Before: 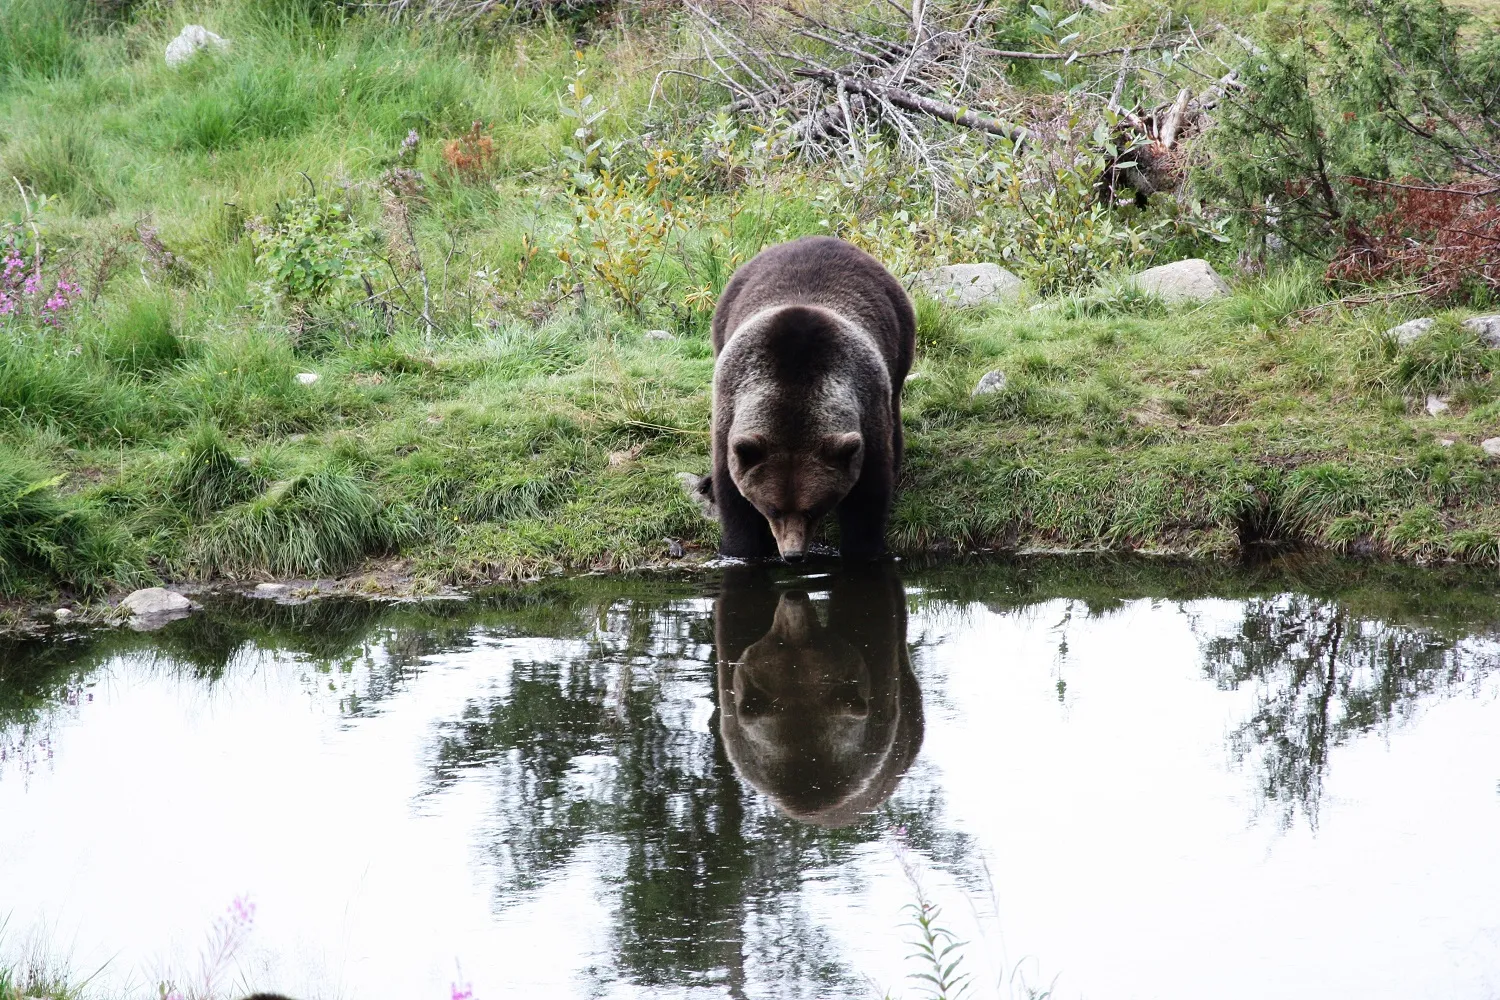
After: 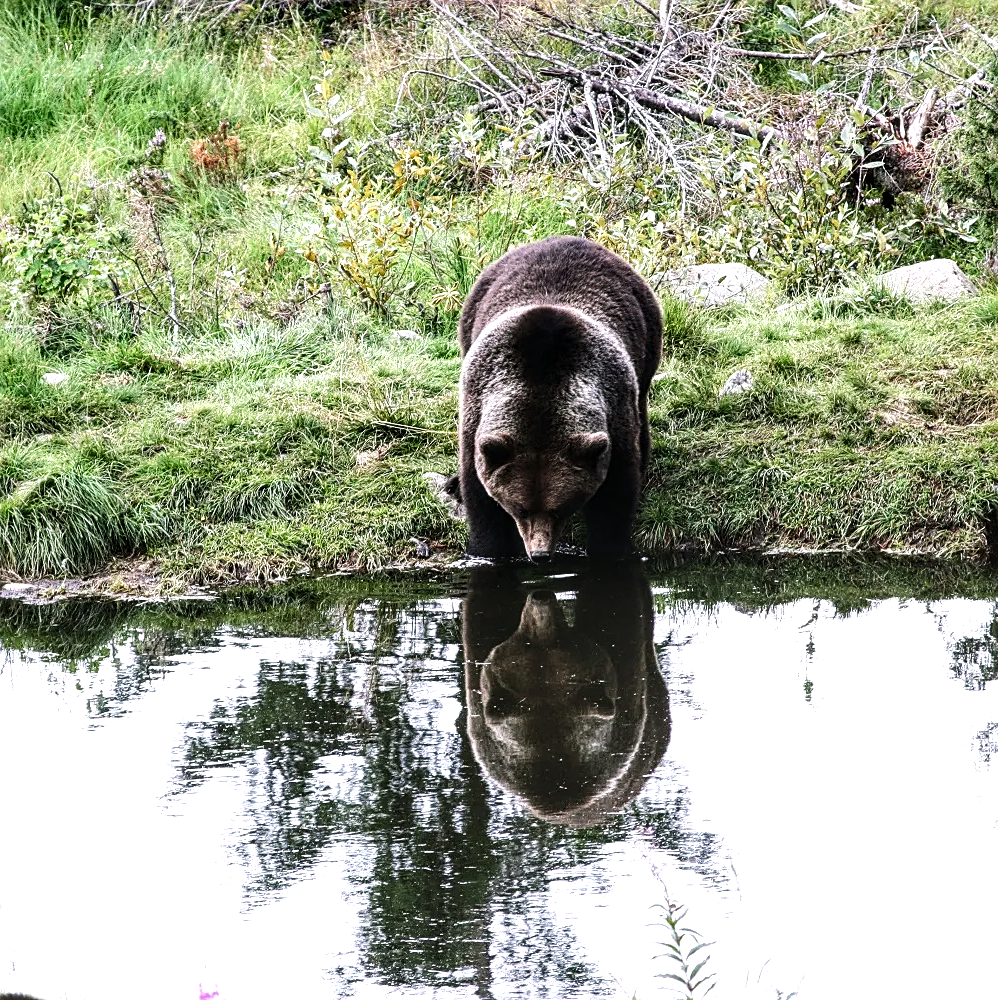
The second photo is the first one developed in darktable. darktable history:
color balance rgb: shadows lift › chroma 2%, shadows lift › hue 135.47°, highlights gain › chroma 2%, highlights gain › hue 291.01°, global offset › luminance 0.5%, perceptual saturation grading › global saturation -10.8%, perceptual saturation grading › highlights -26.83%, perceptual saturation grading › shadows 21.25%, perceptual brilliance grading › highlights 17.77%, perceptual brilliance grading › mid-tones 31.71%, perceptual brilliance grading › shadows -31.01%, global vibrance 24.91%
contrast brightness saturation: contrast 0.04, saturation 0.16
crop: left 16.899%, right 16.556%
exposure: exposure -0.116 EV, compensate exposure bias true, compensate highlight preservation false
sharpen: on, module defaults
local contrast: detail 150%
